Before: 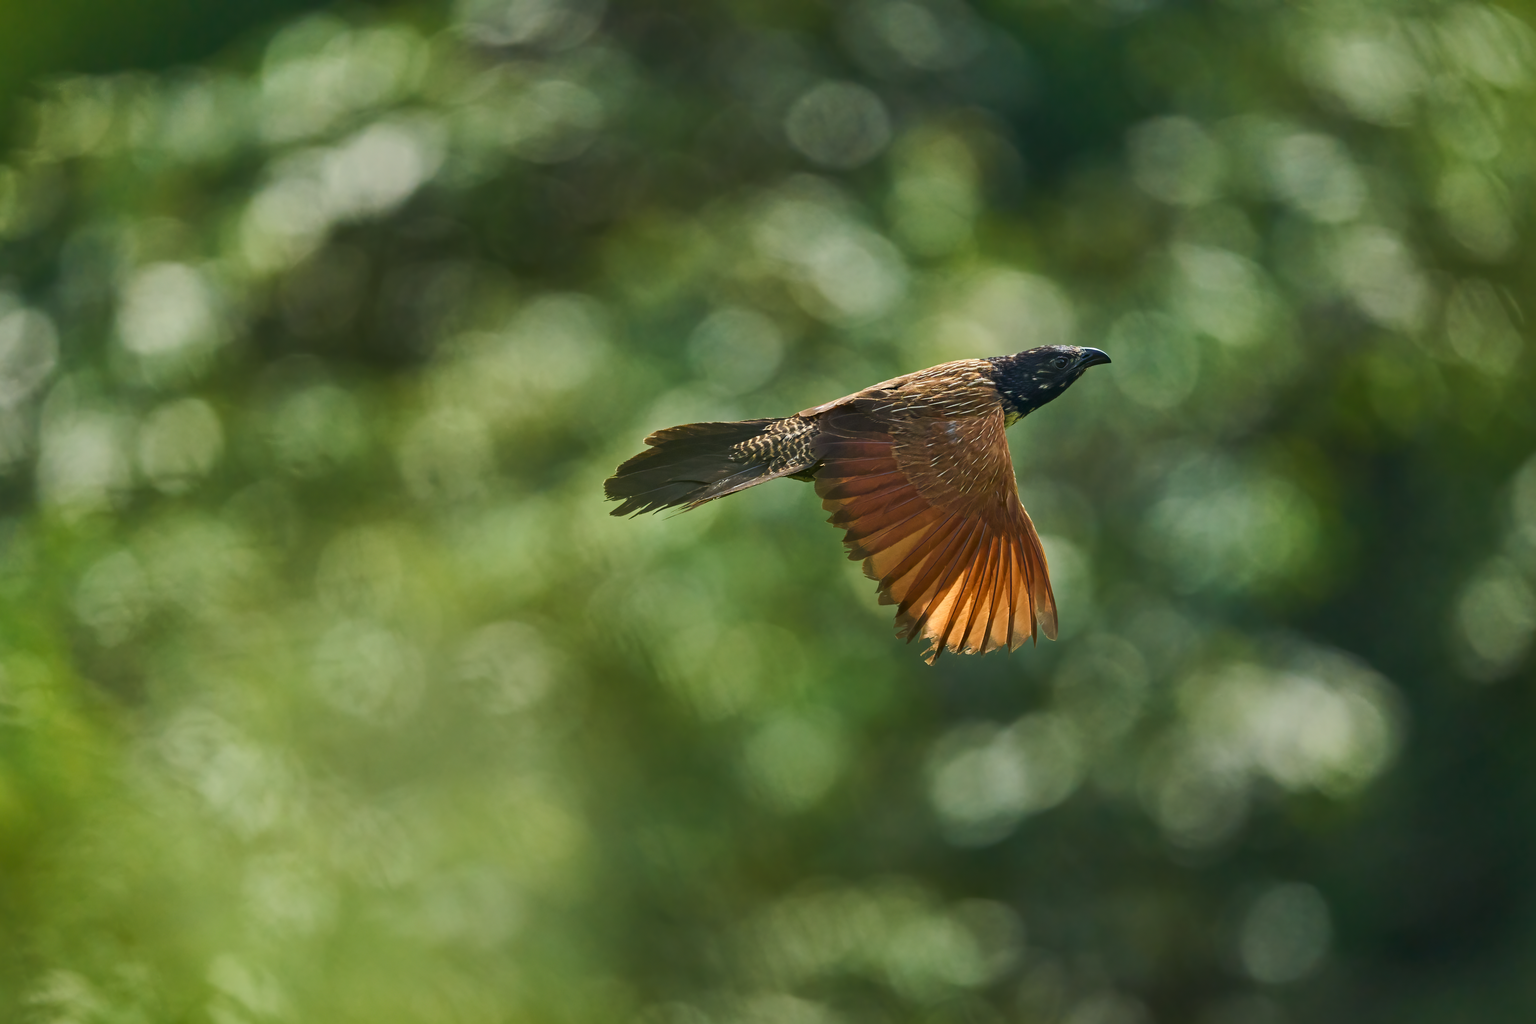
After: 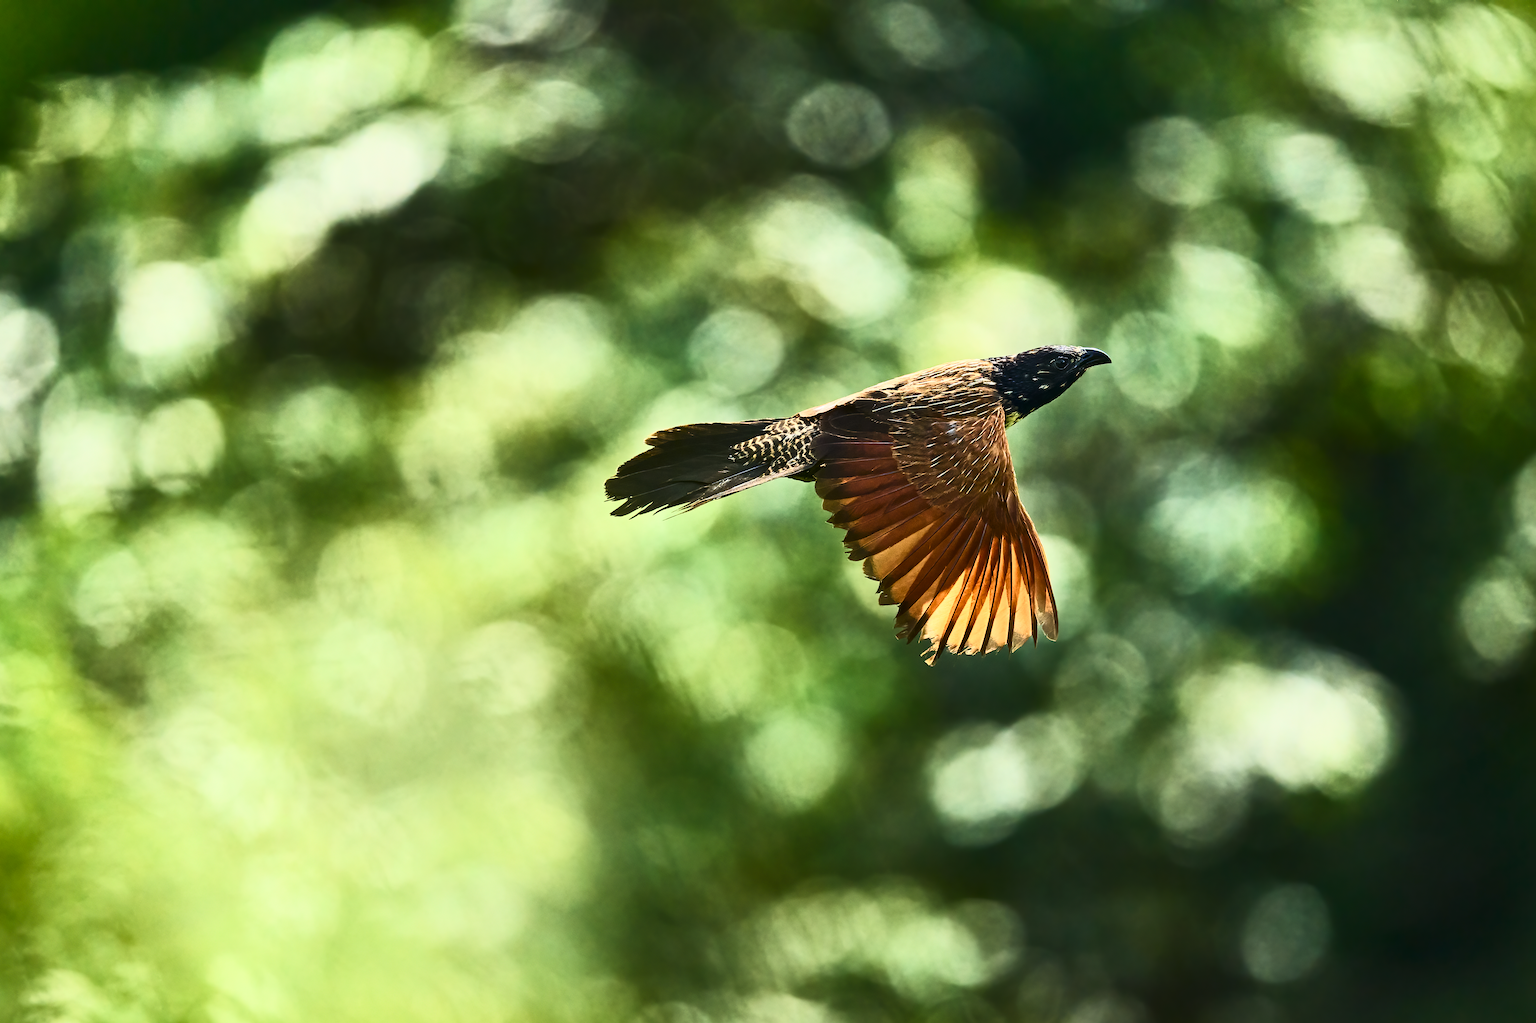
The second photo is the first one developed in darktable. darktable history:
sharpen: on, module defaults
contrast brightness saturation: contrast 0.631, brightness 0.324, saturation 0.14
tone curve: curves: ch0 [(0, 0) (0.004, 0.001) (0.133, 0.112) (0.325, 0.362) (0.832, 0.893) (1, 1)], color space Lab, linked channels, preserve colors none
